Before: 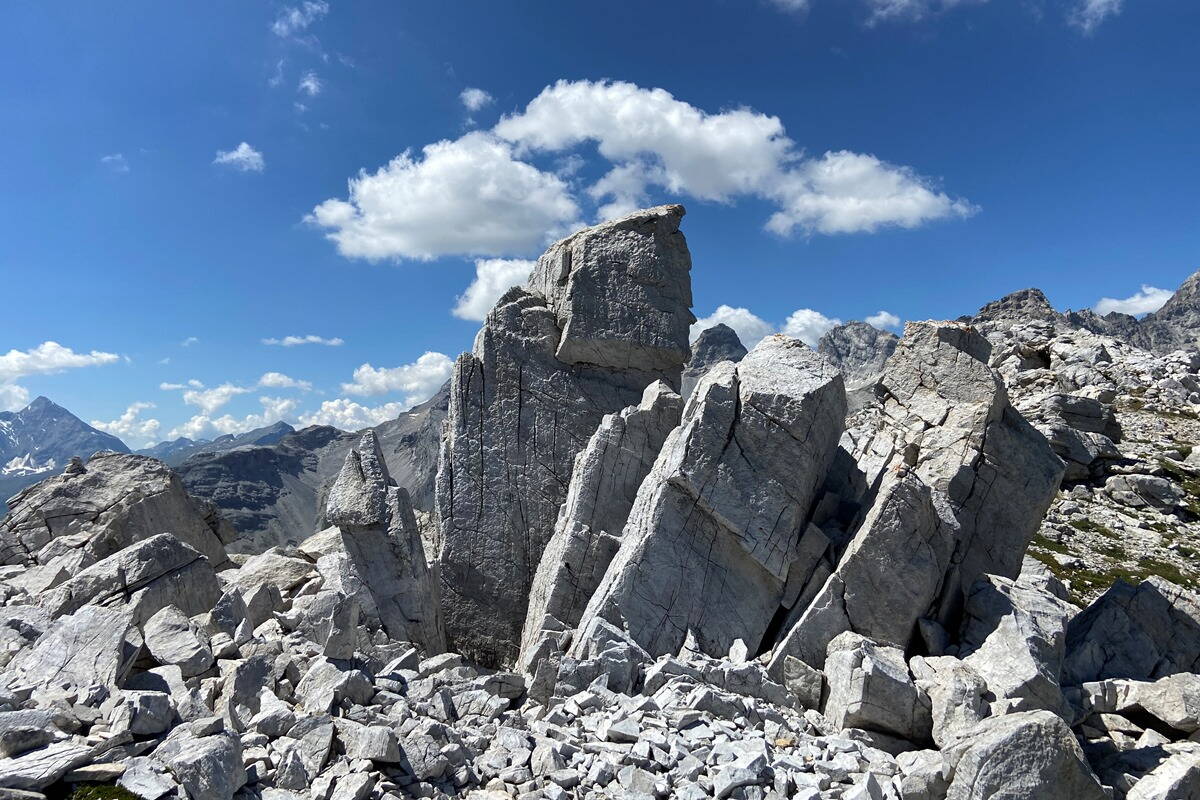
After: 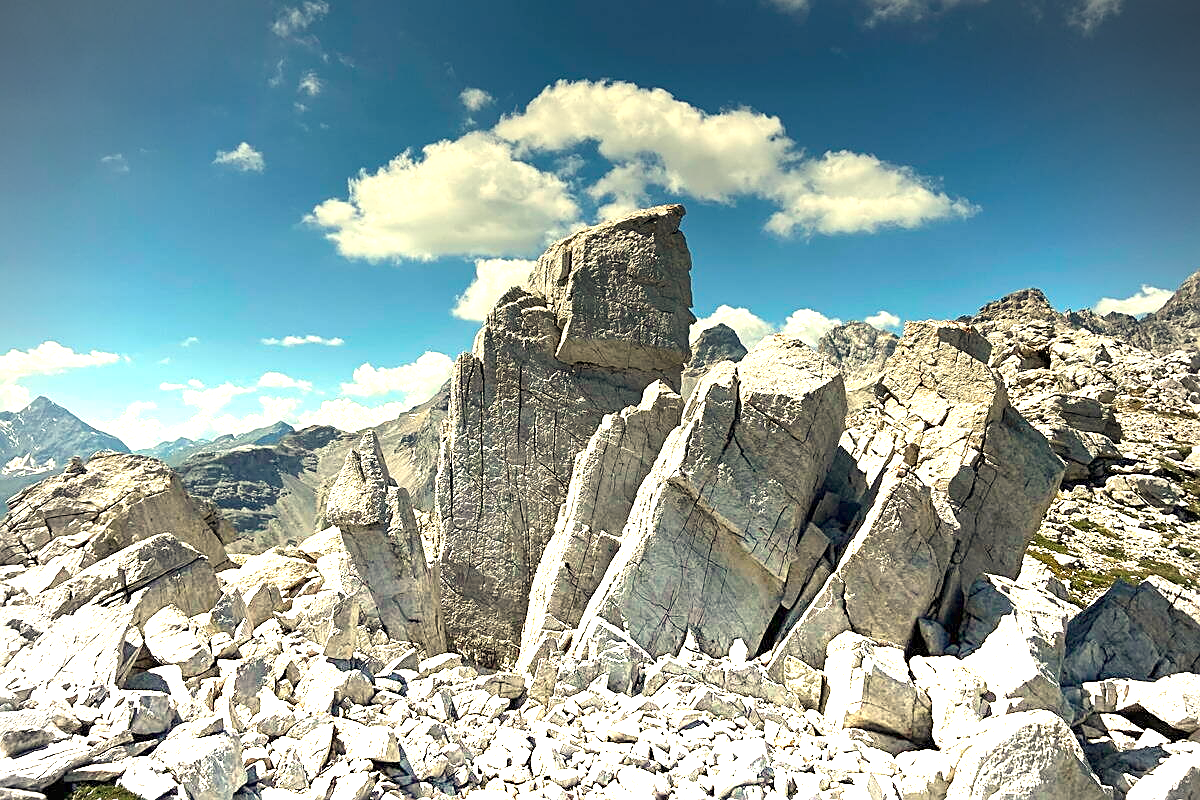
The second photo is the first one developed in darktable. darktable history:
vignetting: width/height ratio 1.094
graduated density: density -3.9 EV
sharpen: on, module defaults
white balance: red 1.08, blue 0.791
